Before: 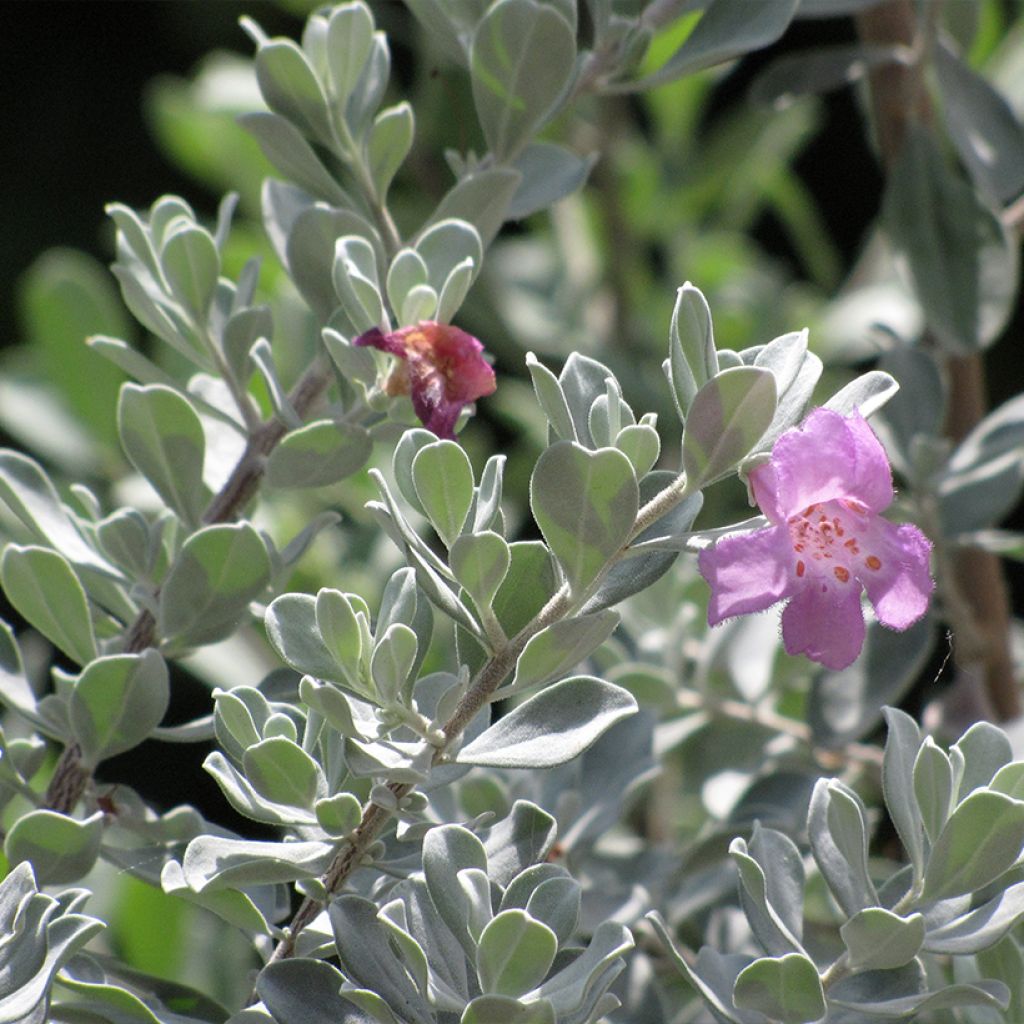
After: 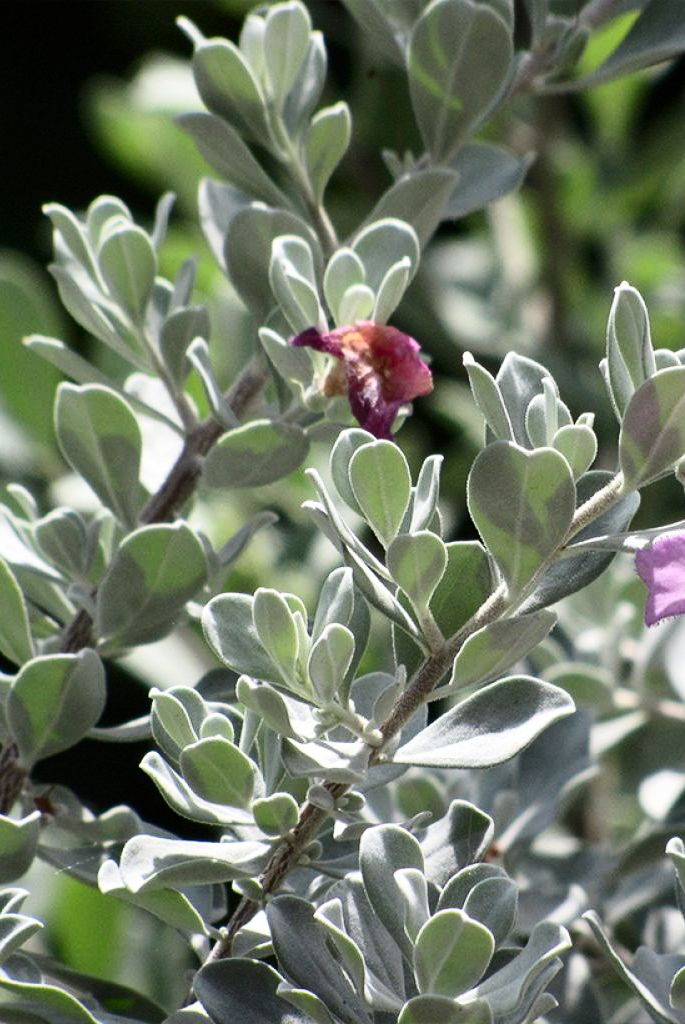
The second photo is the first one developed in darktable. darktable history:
crop and rotate: left 6.194%, right 26.902%
contrast brightness saturation: contrast 0.273
